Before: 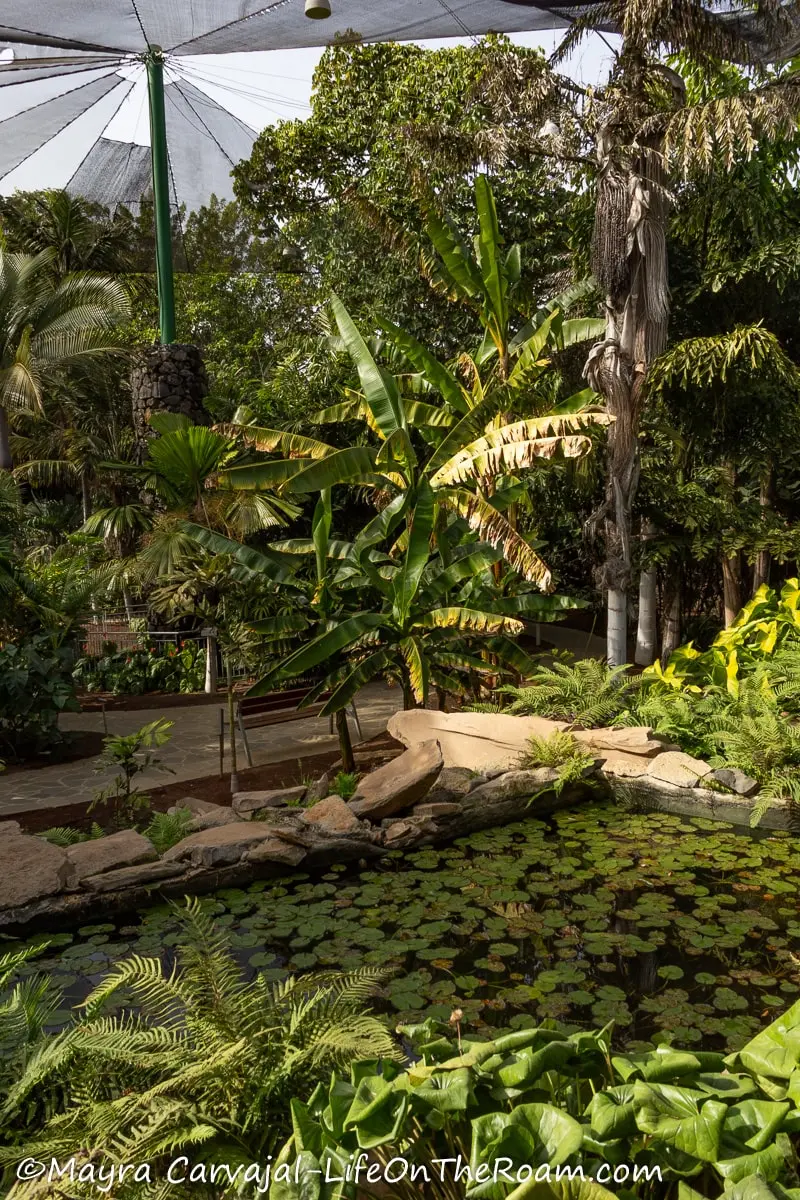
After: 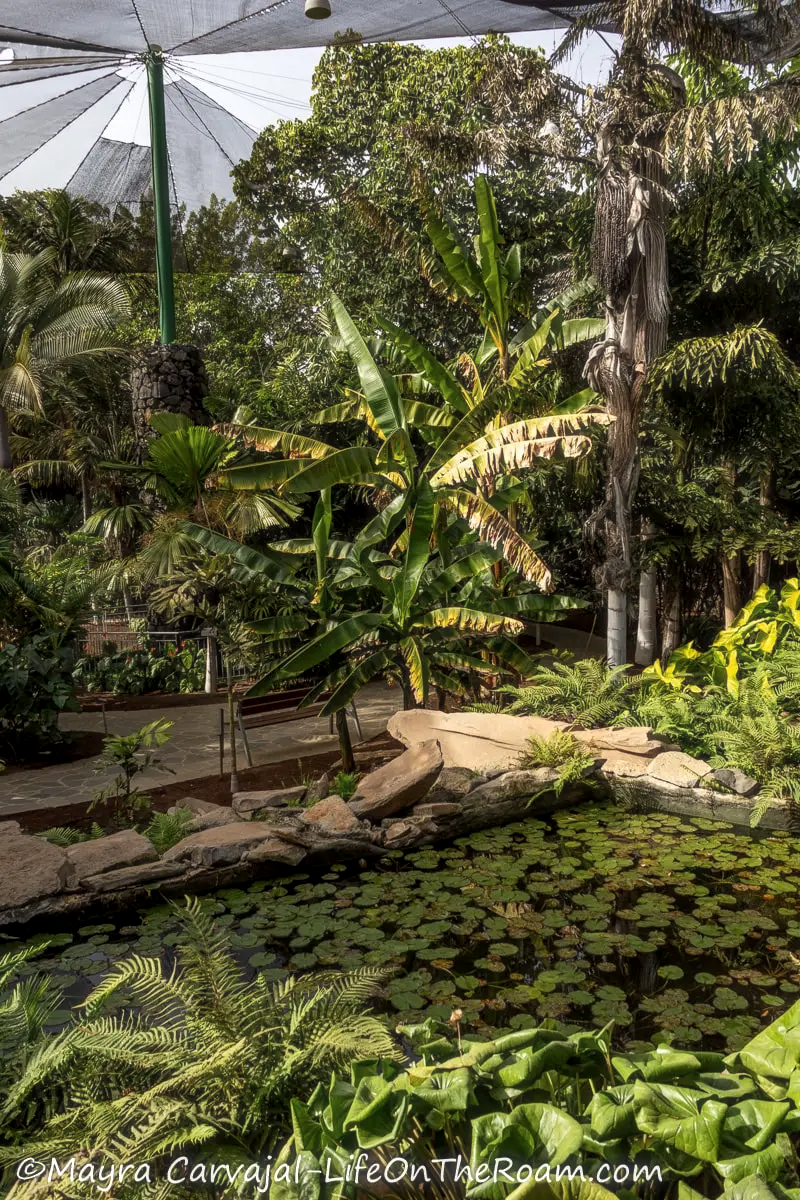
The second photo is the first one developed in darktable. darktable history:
local contrast: on, module defaults
haze removal: strength -0.052, adaptive false
